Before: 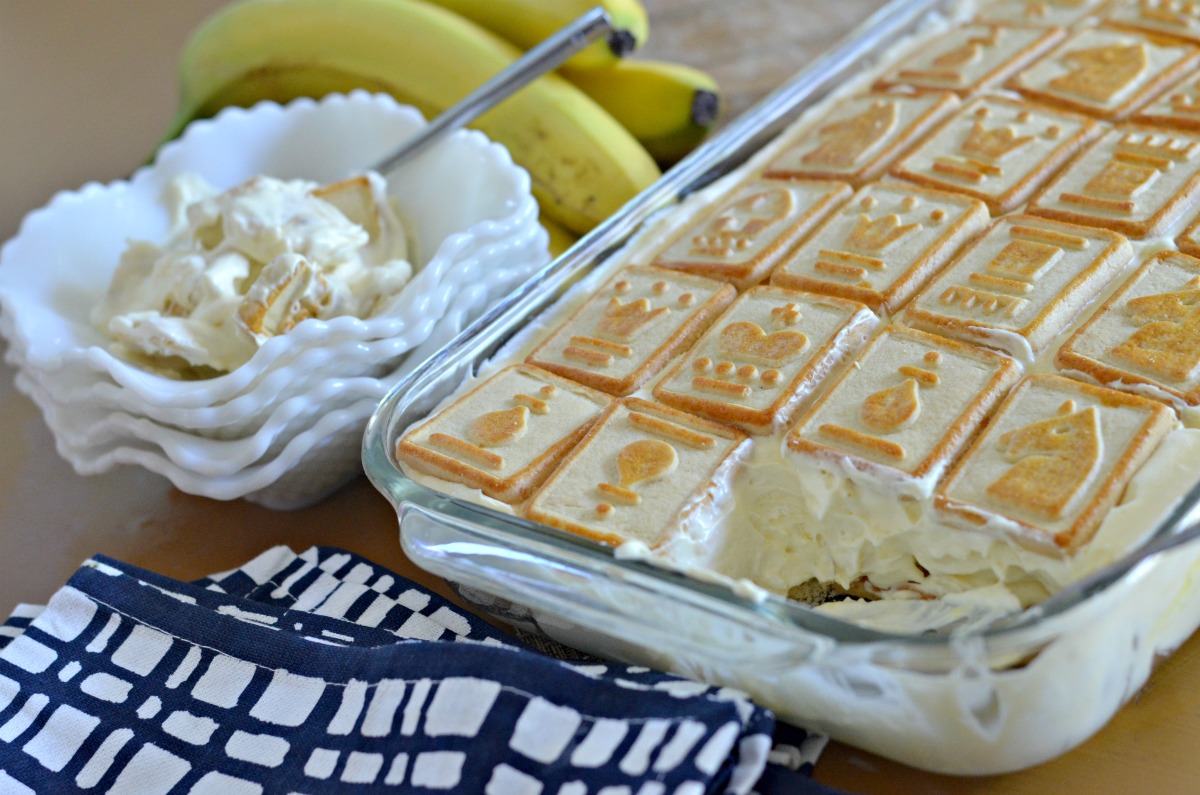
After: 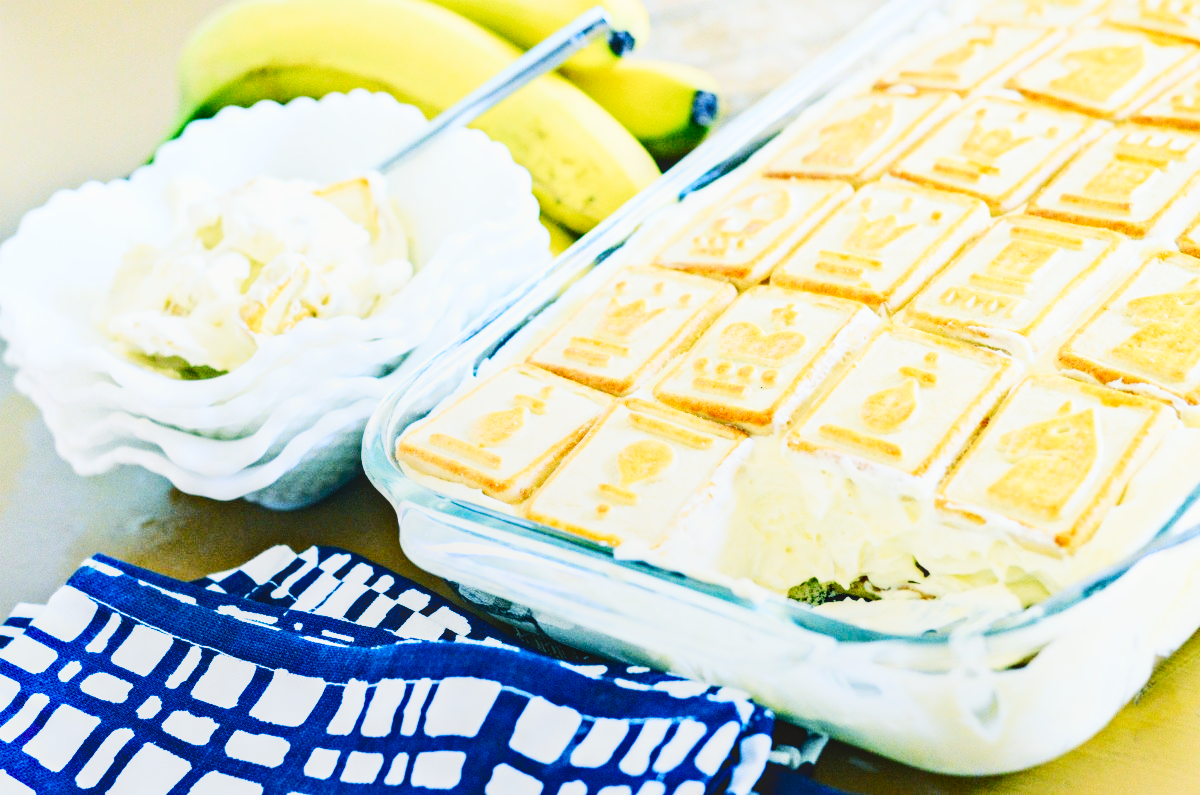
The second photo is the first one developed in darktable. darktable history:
local contrast: on, module defaults
tone curve: curves: ch0 [(0, 0.029) (0.071, 0.087) (0.223, 0.265) (0.447, 0.605) (0.654, 0.823) (0.861, 0.943) (1, 0.981)]; ch1 [(0, 0) (0.353, 0.344) (0.447, 0.449) (0.502, 0.501) (0.547, 0.54) (0.57, 0.582) (0.608, 0.608) (0.618, 0.631) (0.657, 0.699) (1, 1)]; ch2 [(0, 0) (0.34, 0.314) (0.456, 0.456) (0.5, 0.503) (0.528, 0.54) (0.557, 0.577) (0.589, 0.626) (1, 1)], color space Lab, independent channels, preserve colors none
color balance rgb: shadows lift › luminance -28.805%, shadows lift › chroma 10.165%, shadows lift › hue 227.77°, perceptual saturation grading › global saturation 0.324%, perceptual saturation grading › highlights -32.196%, perceptual saturation grading › mid-tones 5.785%, perceptual saturation grading › shadows 17.271%, perceptual brilliance grading › global brilliance 2.548%, perceptual brilliance grading › highlights -2.765%, perceptual brilliance grading › shadows 2.583%
base curve: curves: ch0 [(0, 0.003) (0.001, 0.002) (0.006, 0.004) (0.02, 0.022) (0.048, 0.086) (0.094, 0.234) (0.162, 0.431) (0.258, 0.629) (0.385, 0.8) (0.548, 0.918) (0.751, 0.988) (1, 1)], preserve colors none
